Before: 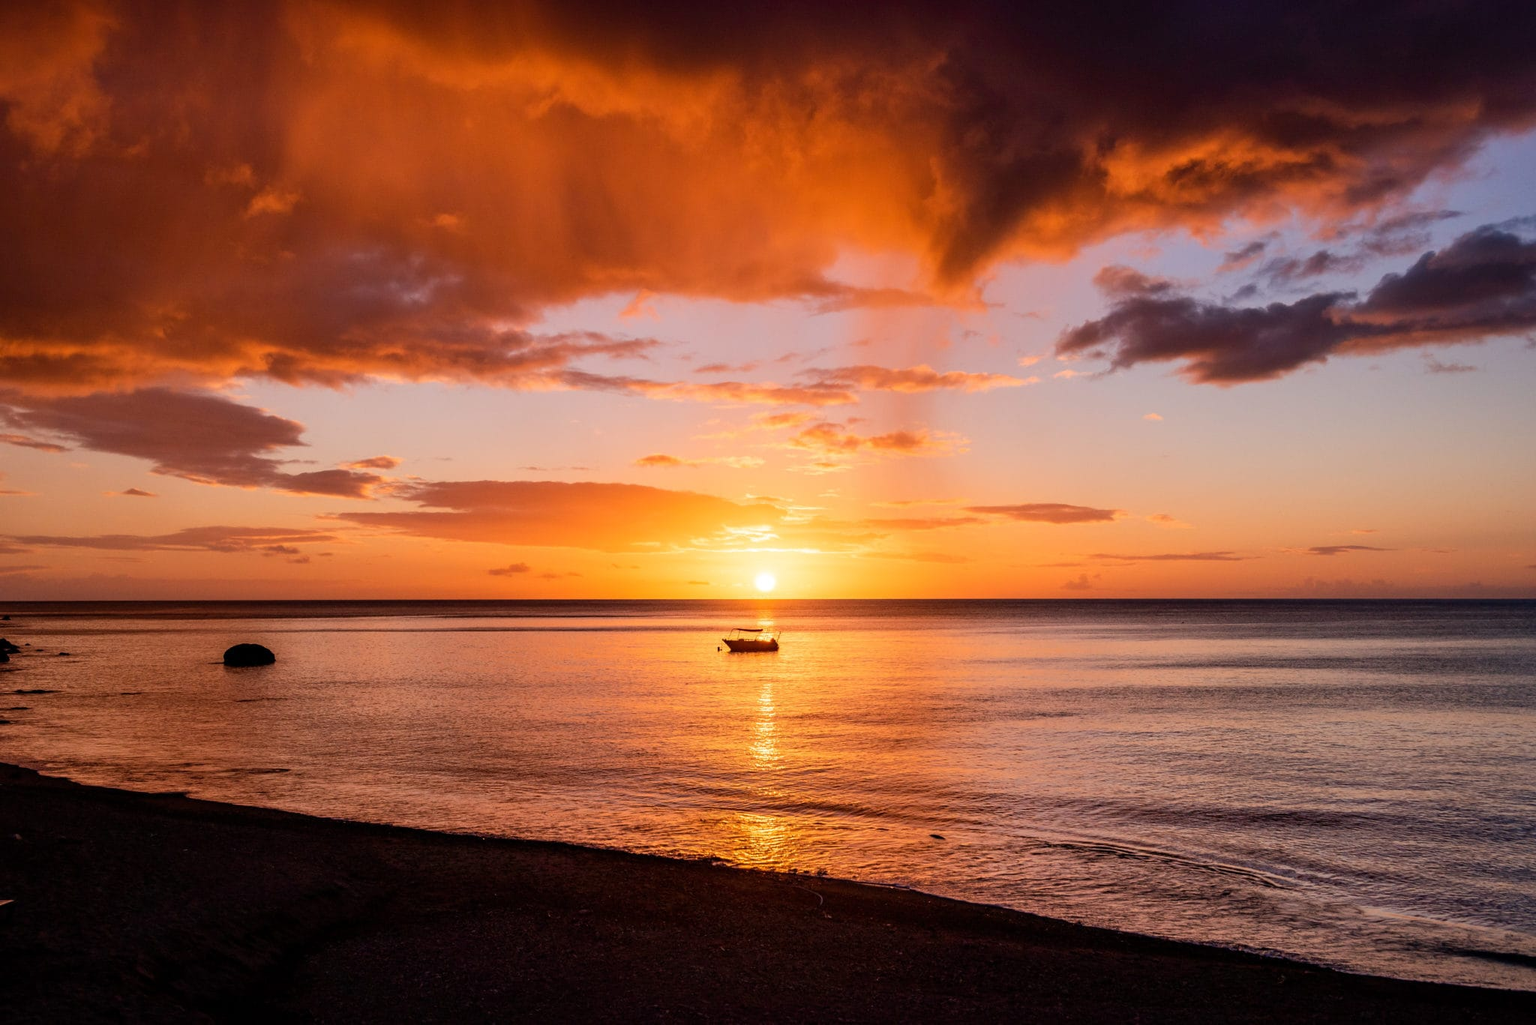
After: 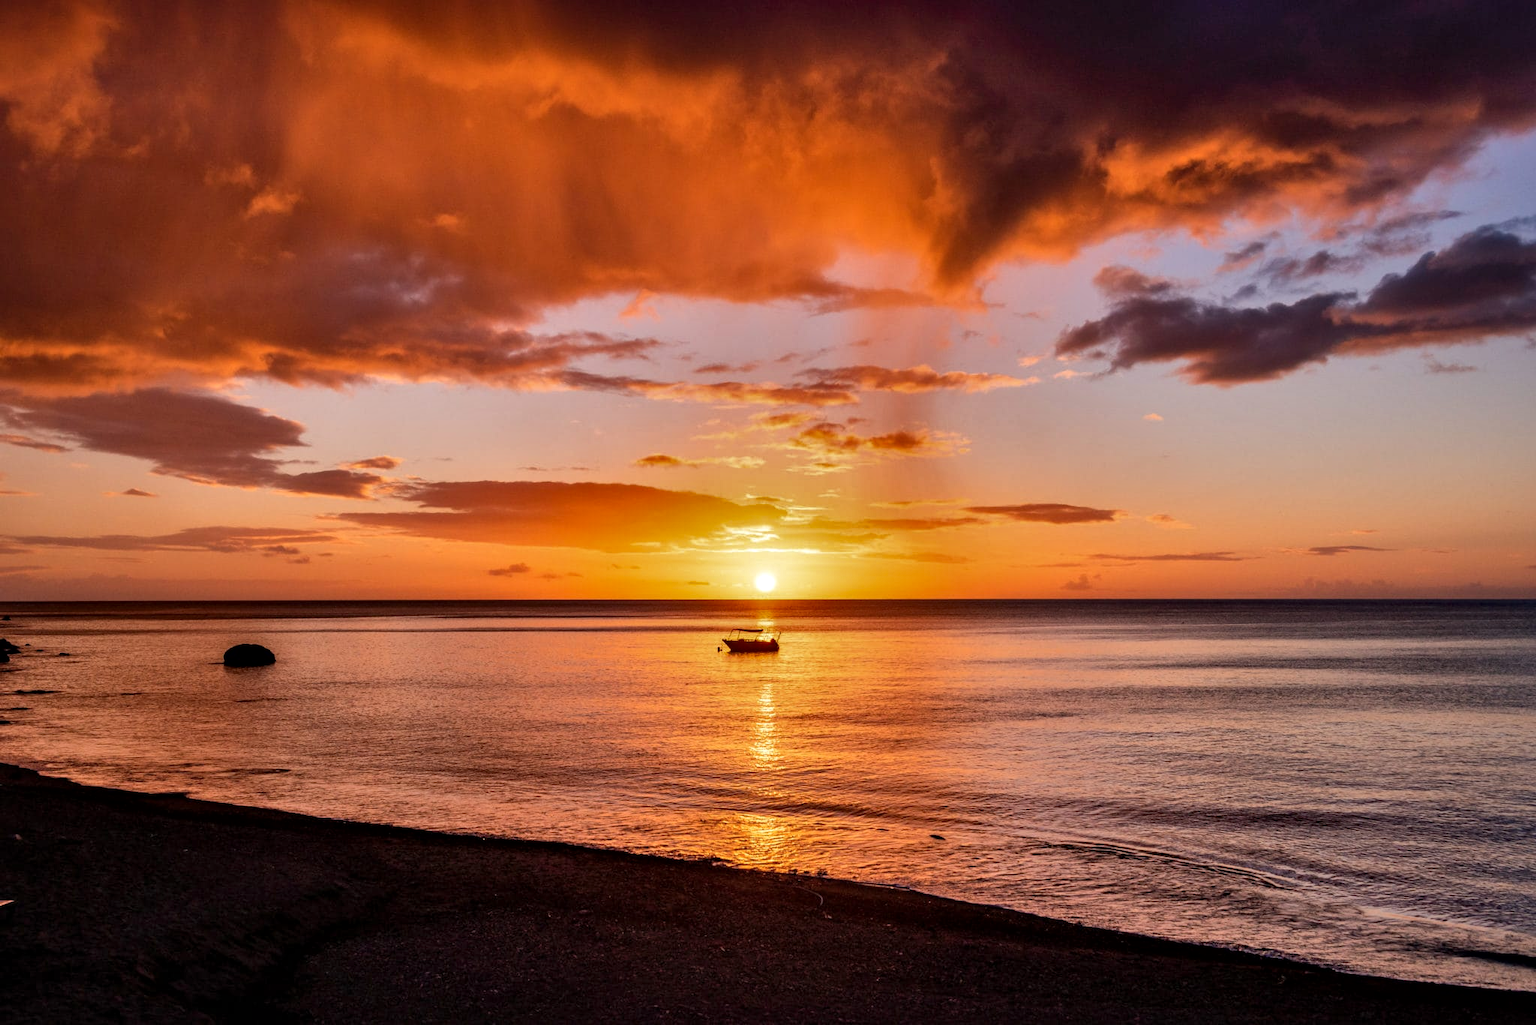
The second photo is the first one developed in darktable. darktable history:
shadows and highlights: radius 107.15, shadows 40.63, highlights -72.06, low approximation 0.01, soften with gaussian
local contrast: mode bilateral grid, contrast 24, coarseness 50, detail 122%, midtone range 0.2
